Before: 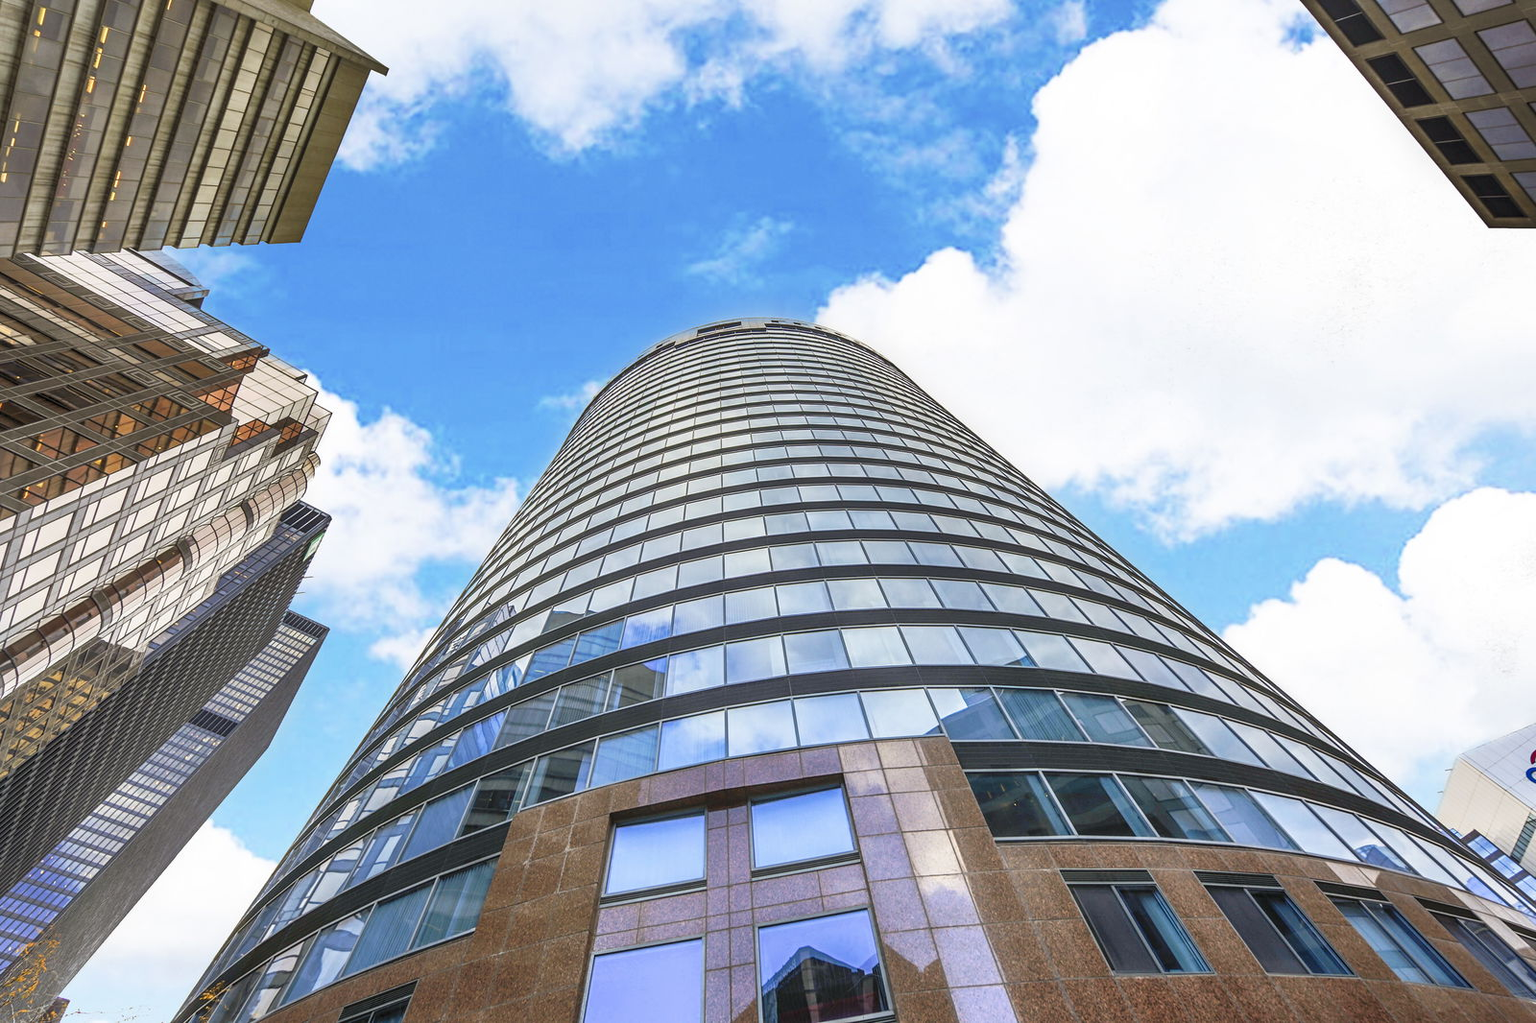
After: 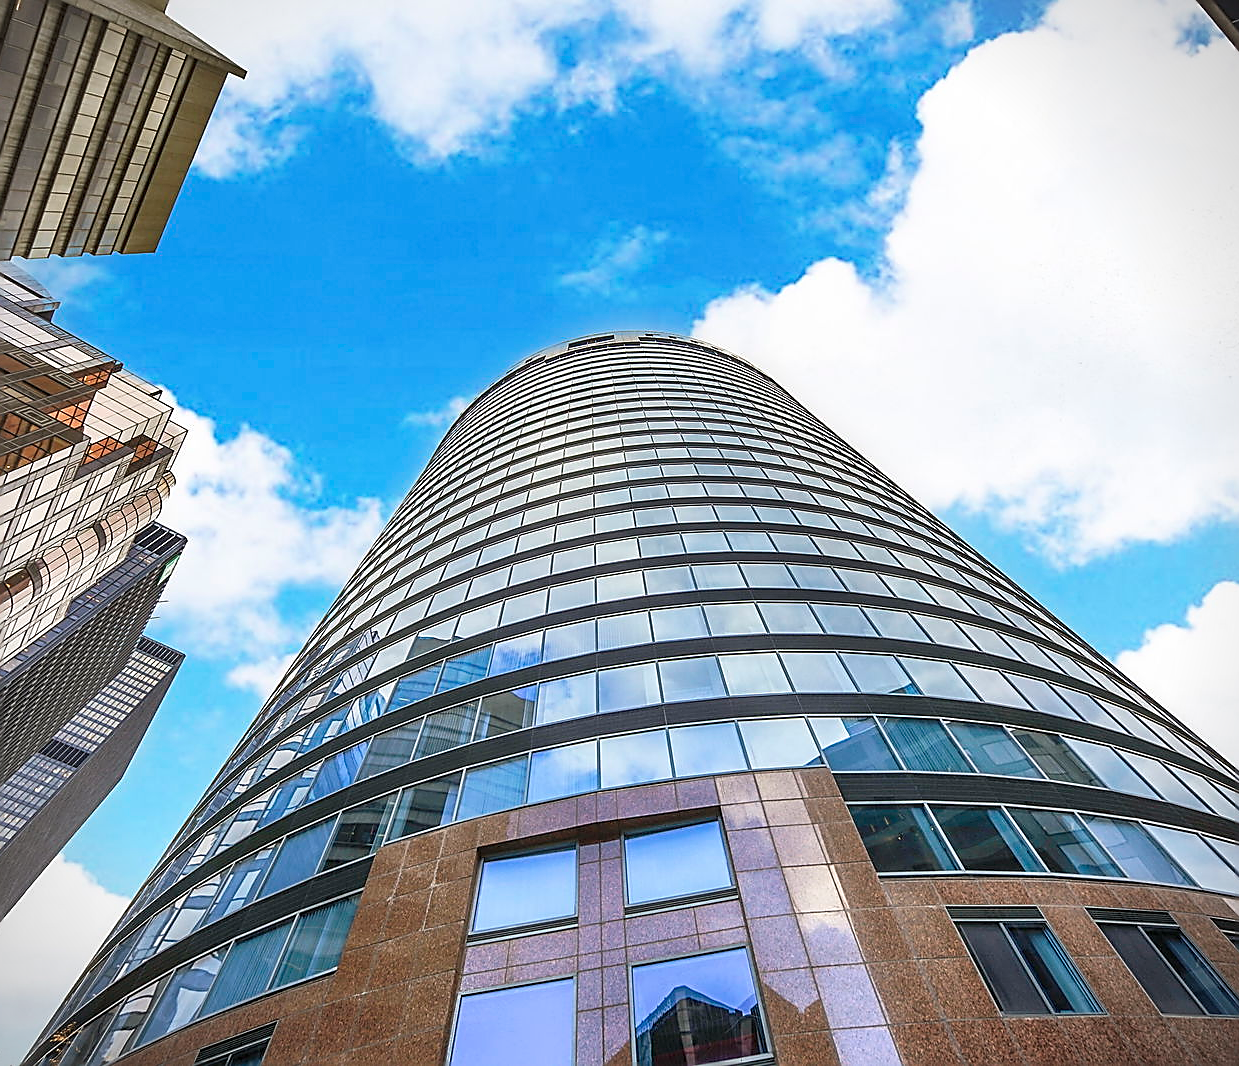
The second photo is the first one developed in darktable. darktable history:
sharpen: radius 1.4, amount 1.25, threshold 0.7
vignetting: fall-off start 91.19%
crop: left 9.88%, right 12.664%
rotate and perspective: crop left 0, crop top 0
